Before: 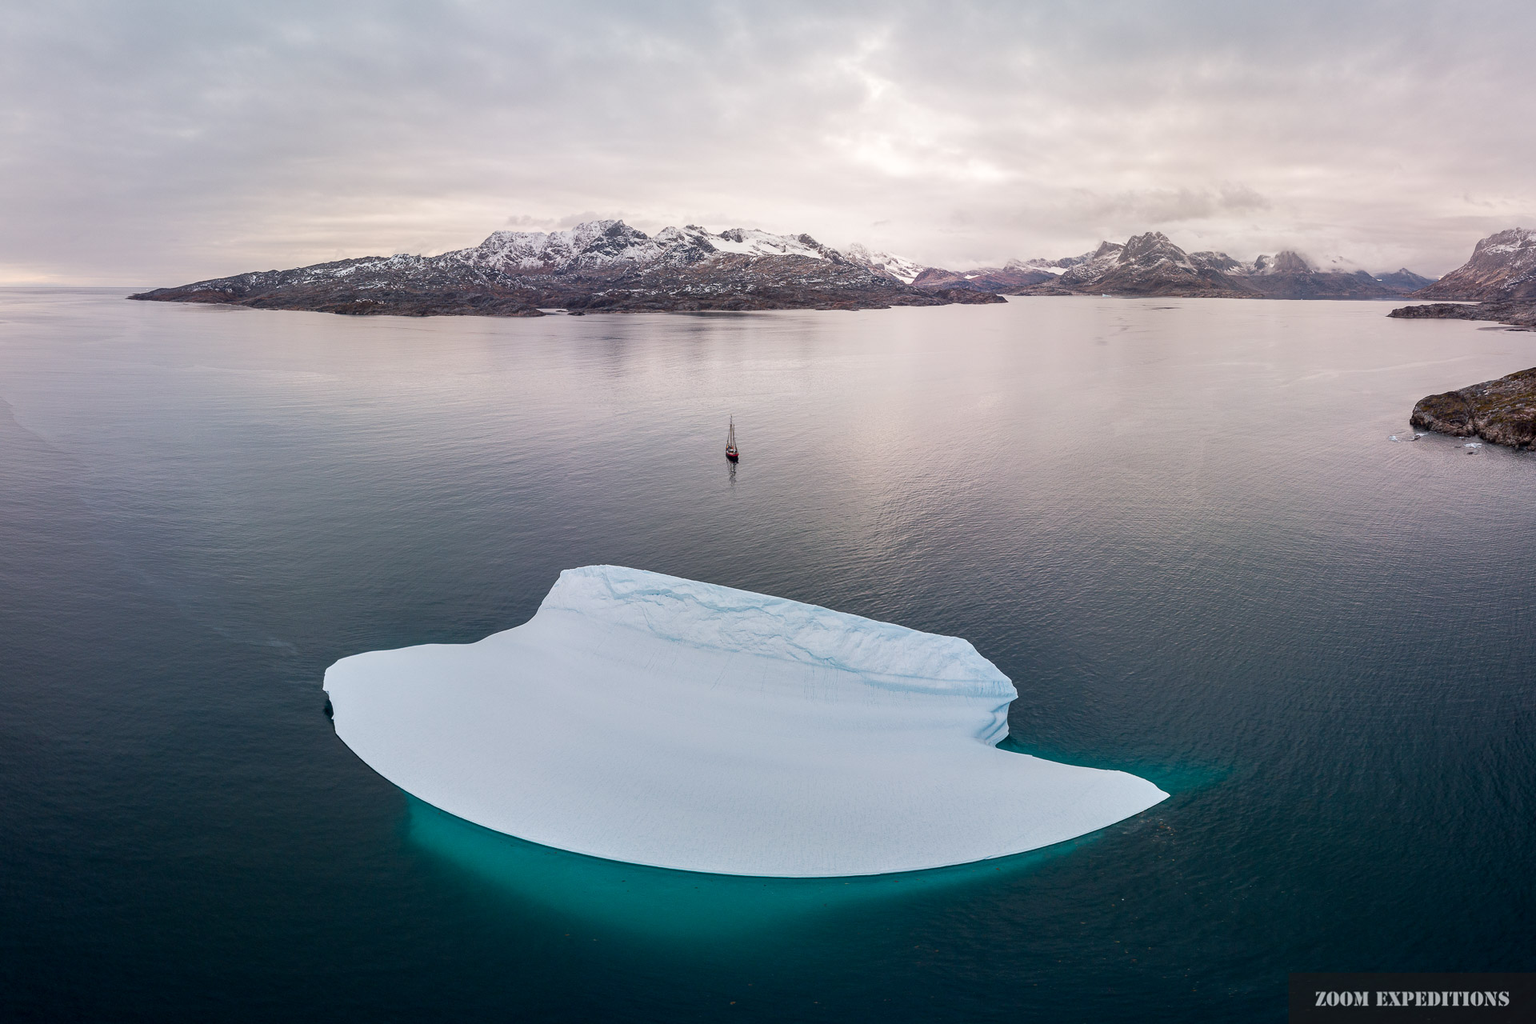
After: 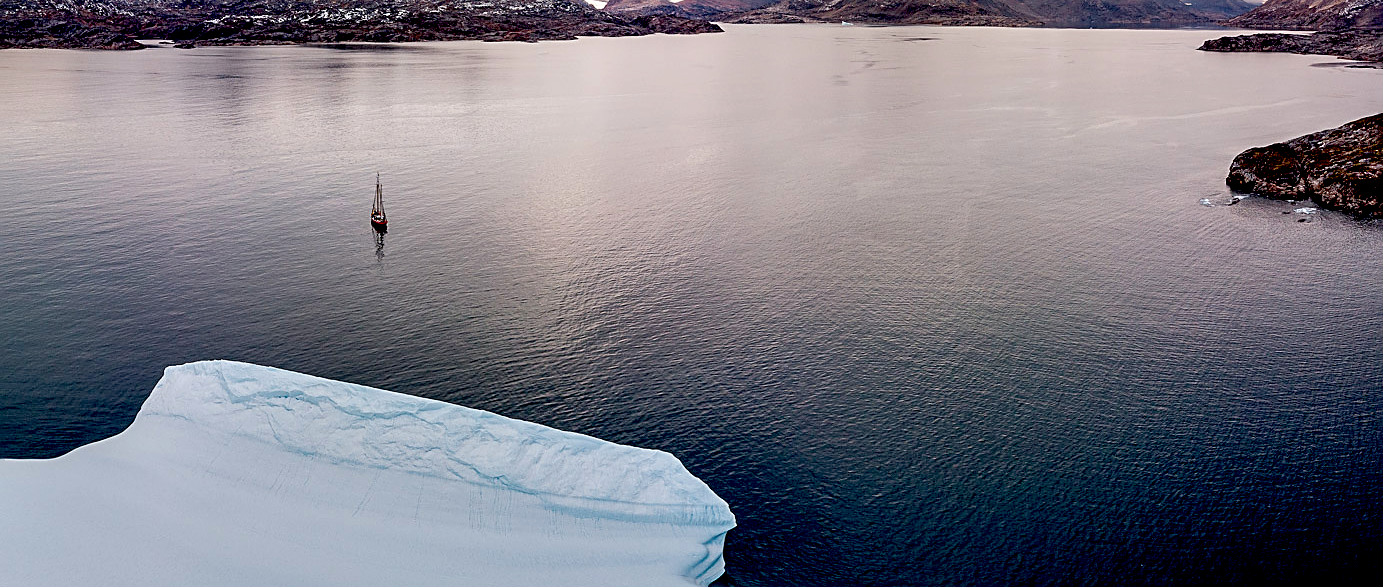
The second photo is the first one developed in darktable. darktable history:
crop and rotate: left 27.938%, top 27.046%, bottom 27.046%
contrast equalizer: octaves 7, y [[0.6 ×6], [0.55 ×6], [0 ×6], [0 ×6], [0 ×6]], mix 0.3
exposure: black level correction 0.056, exposure -0.039 EV, compensate highlight preservation false
sharpen: on, module defaults
